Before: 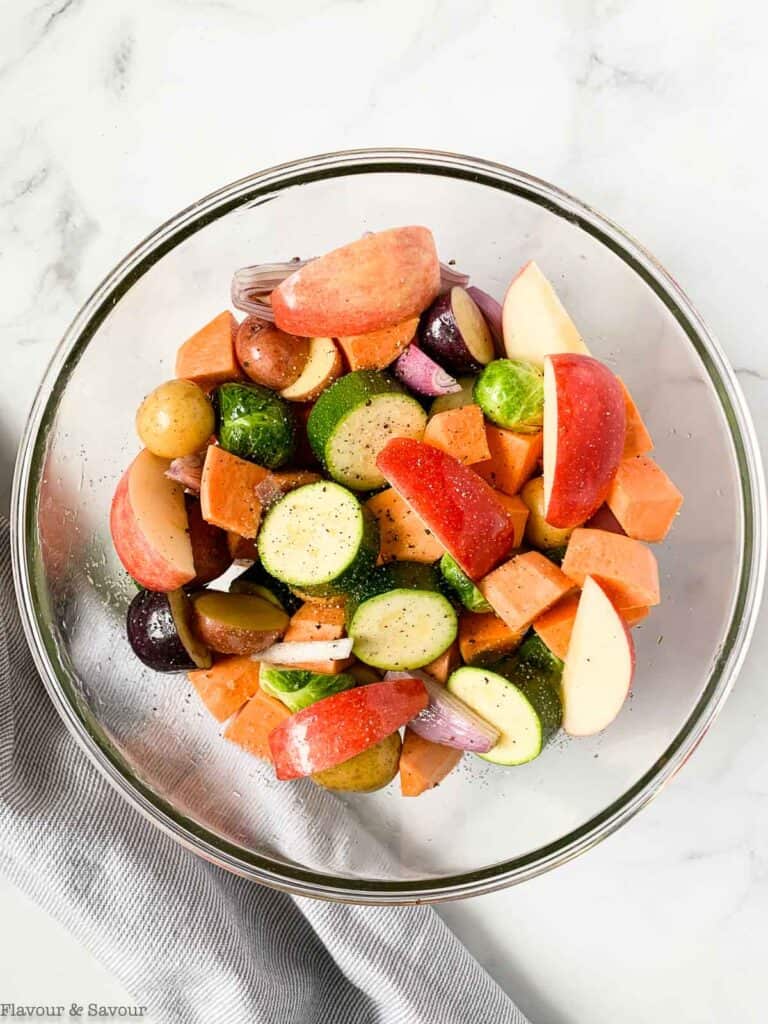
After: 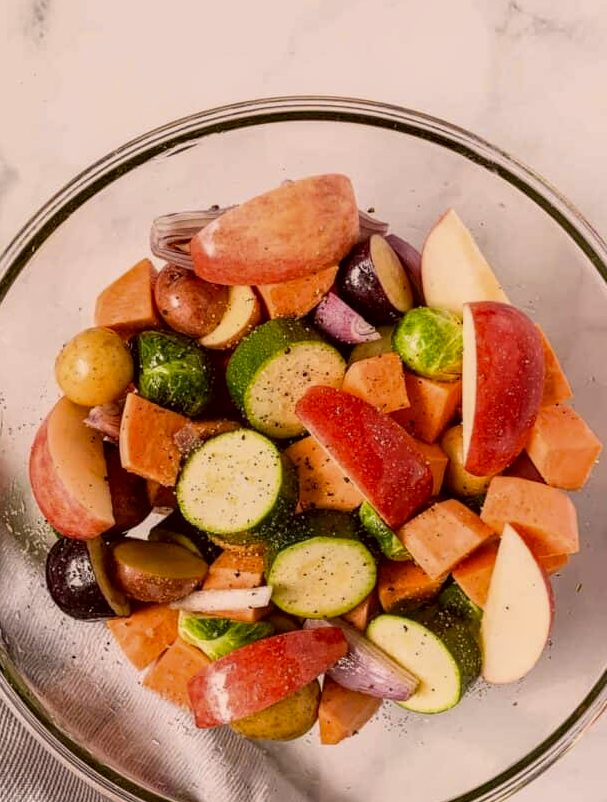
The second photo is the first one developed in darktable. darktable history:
local contrast: on, module defaults
crop and rotate: left 10.64%, top 5.083%, right 10.32%, bottom 16.553%
color correction: highlights a* 10.21, highlights b* 9.66, shadows a* 8.43, shadows b* 7.82, saturation 0.797
exposure: exposure -0.469 EV, compensate highlight preservation false
haze removal: compatibility mode true, adaptive false
color zones: curves: ch1 [(0.25, 0.61) (0.75, 0.248)]
